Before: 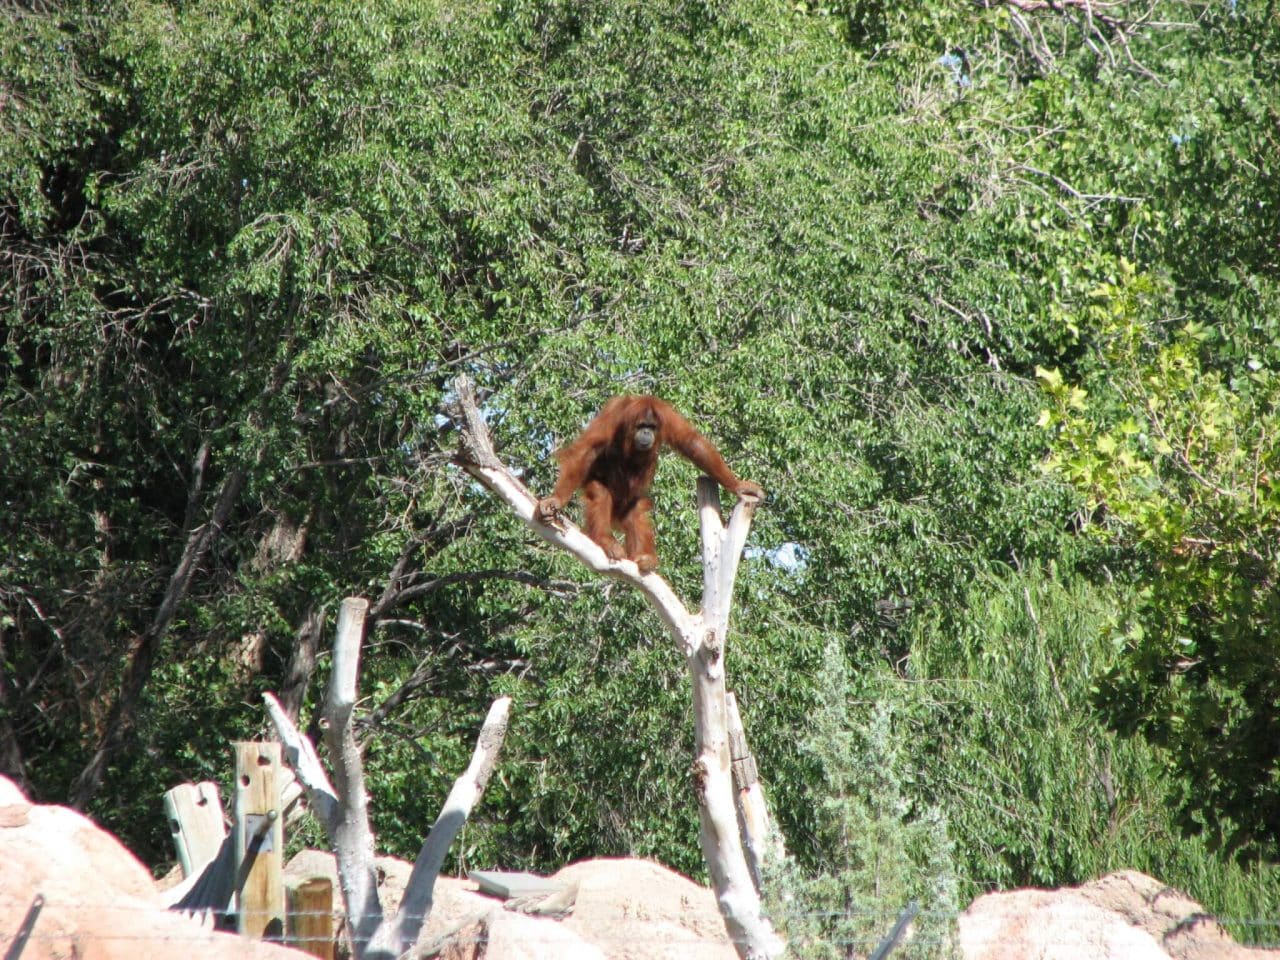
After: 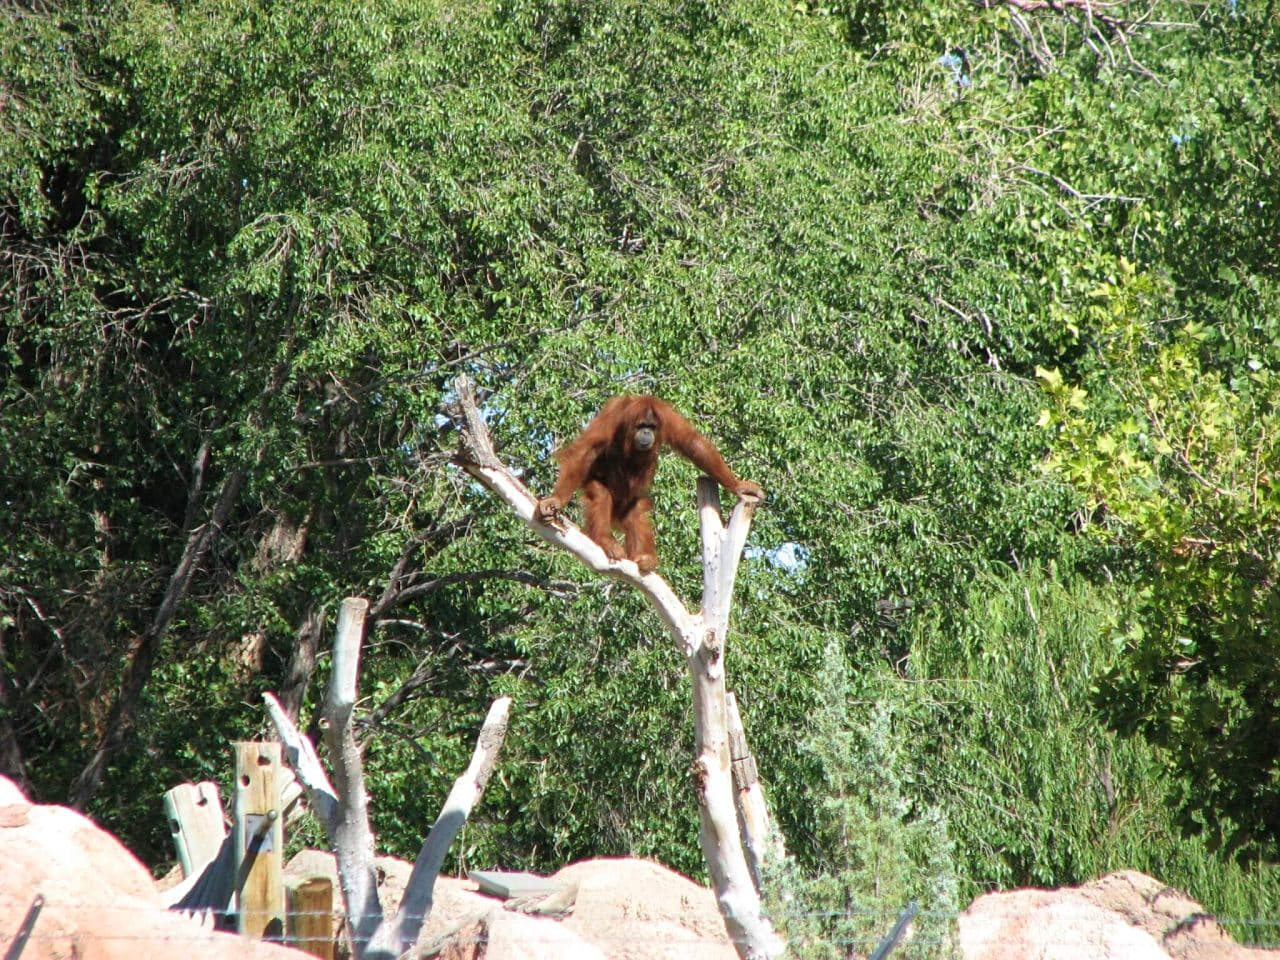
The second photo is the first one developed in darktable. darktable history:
velvia: on, module defaults
sharpen: amount 0.2
